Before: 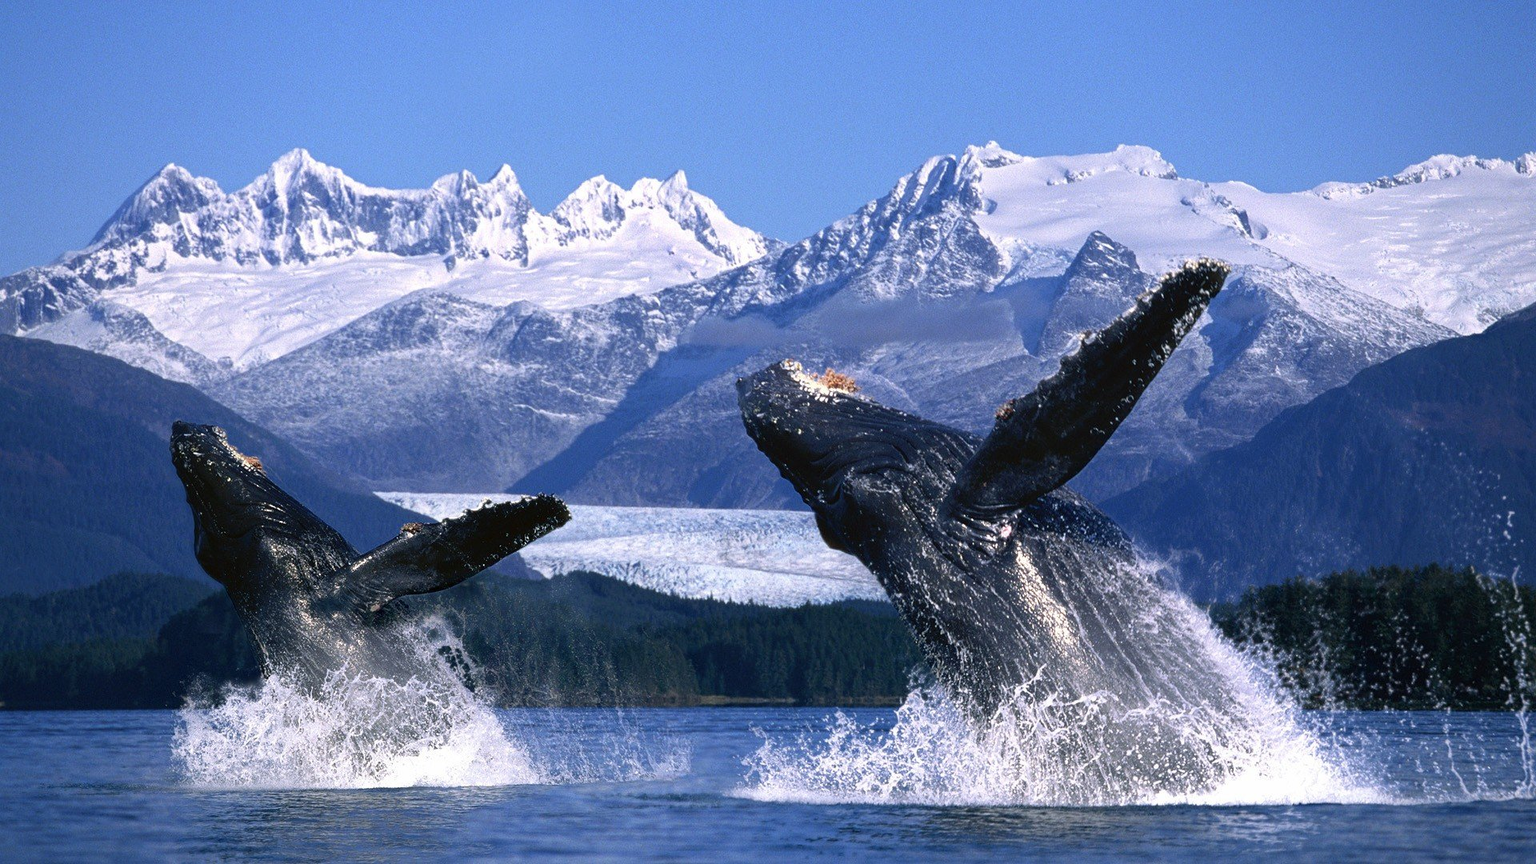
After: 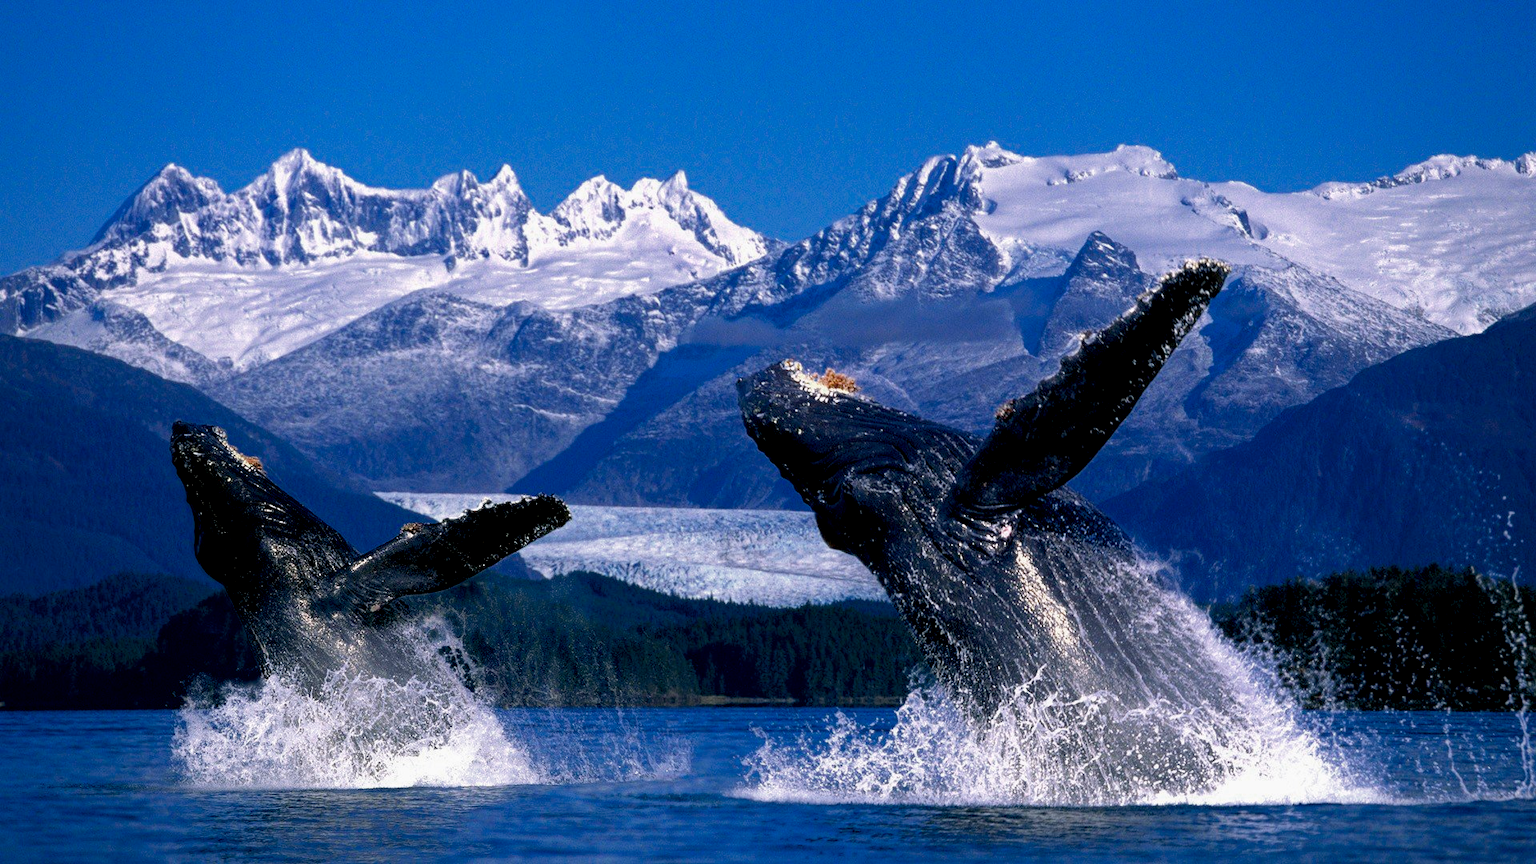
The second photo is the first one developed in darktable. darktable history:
color zones: curves: ch0 [(0, 0.5) (0.125, 0.4) (0.25, 0.5) (0.375, 0.4) (0.5, 0.4) (0.625, 0.35) (0.75, 0.35) (0.875, 0.5)]; ch1 [(0, 0.35) (0.125, 0.45) (0.25, 0.35) (0.375, 0.35) (0.5, 0.35) (0.625, 0.35) (0.75, 0.45) (0.875, 0.35)]; ch2 [(0, 0.6) (0.125, 0.5) (0.25, 0.5) (0.375, 0.6) (0.5, 0.6) (0.625, 0.5) (0.75, 0.5) (0.875, 0.5)]
local contrast: highlights 107%, shadows 99%, detail 119%, midtone range 0.2
exposure: black level correction 0.009, exposure -0.165 EV, compensate highlight preservation false
color balance rgb: linear chroma grading › global chroma 8.433%, perceptual saturation grading › global saturation 19.549%, global vibrance 34.297%
